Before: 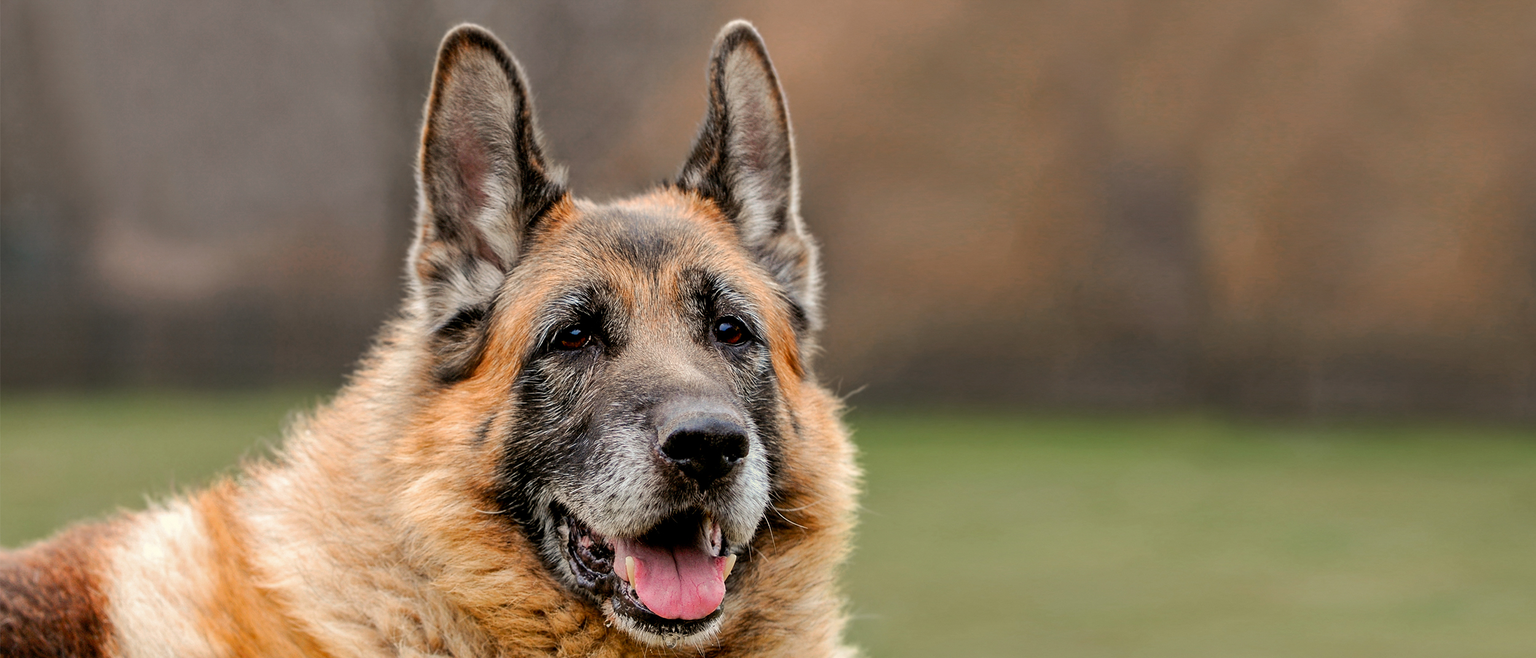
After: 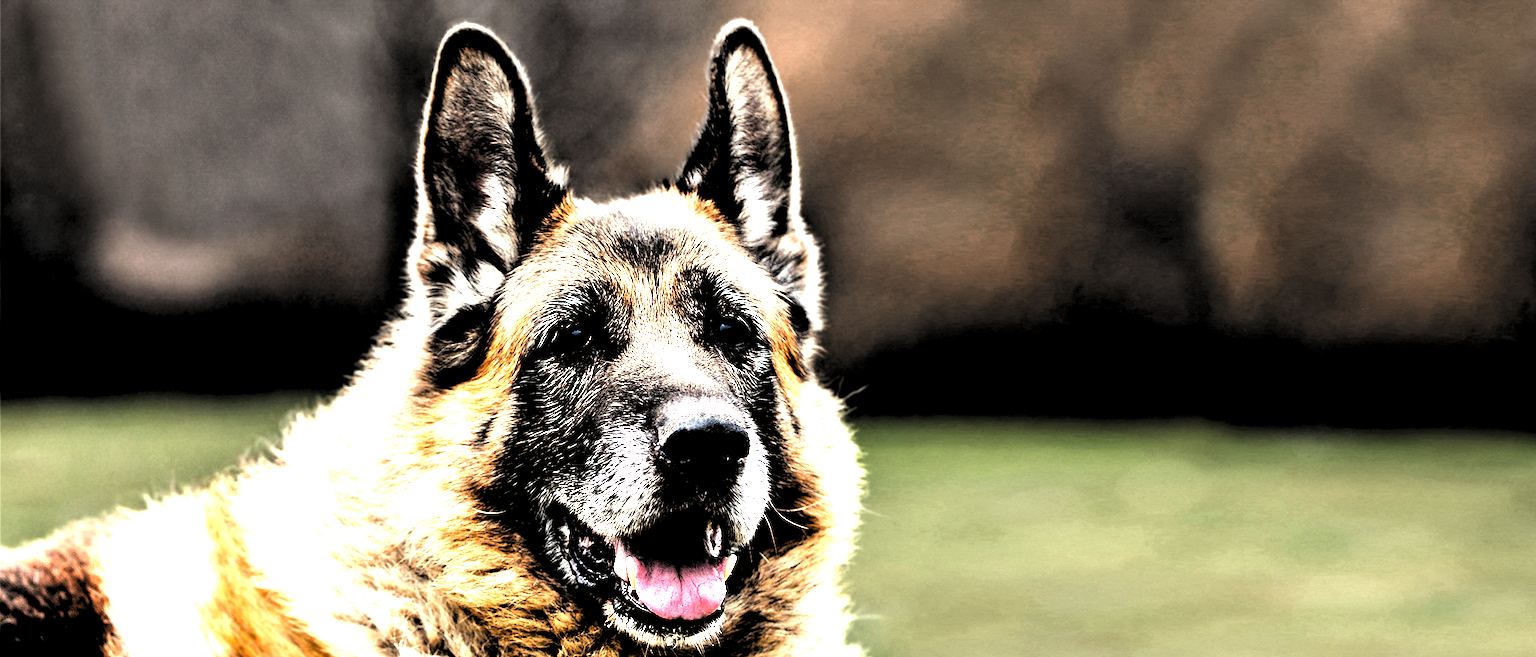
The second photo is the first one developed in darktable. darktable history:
contrast equalizer: octaves 7, y [[0.528, 0.548, 0.563, 0.562, 0.546, 0.526], [0.55 ×6], [0 ×6], [0 ×6], [0 ×6]]
levels: levels [0.514, 0.759, 1]
tone equalizer: on, module defaults
exposure: black level correction 0, exposure 1.4 EV, compensate highlight preservation false
